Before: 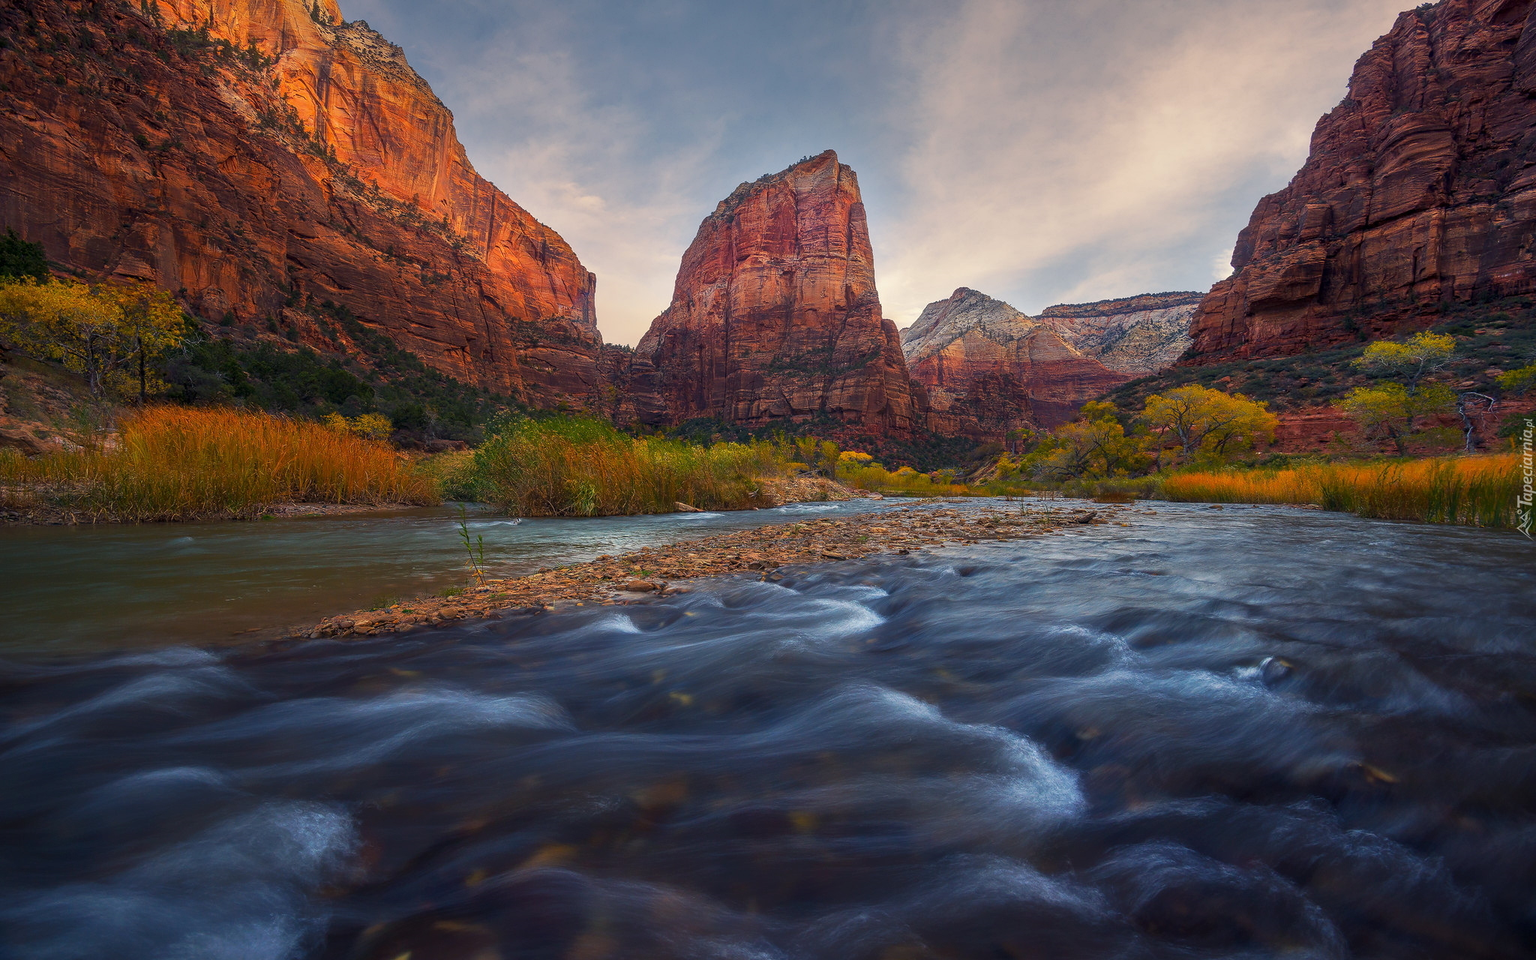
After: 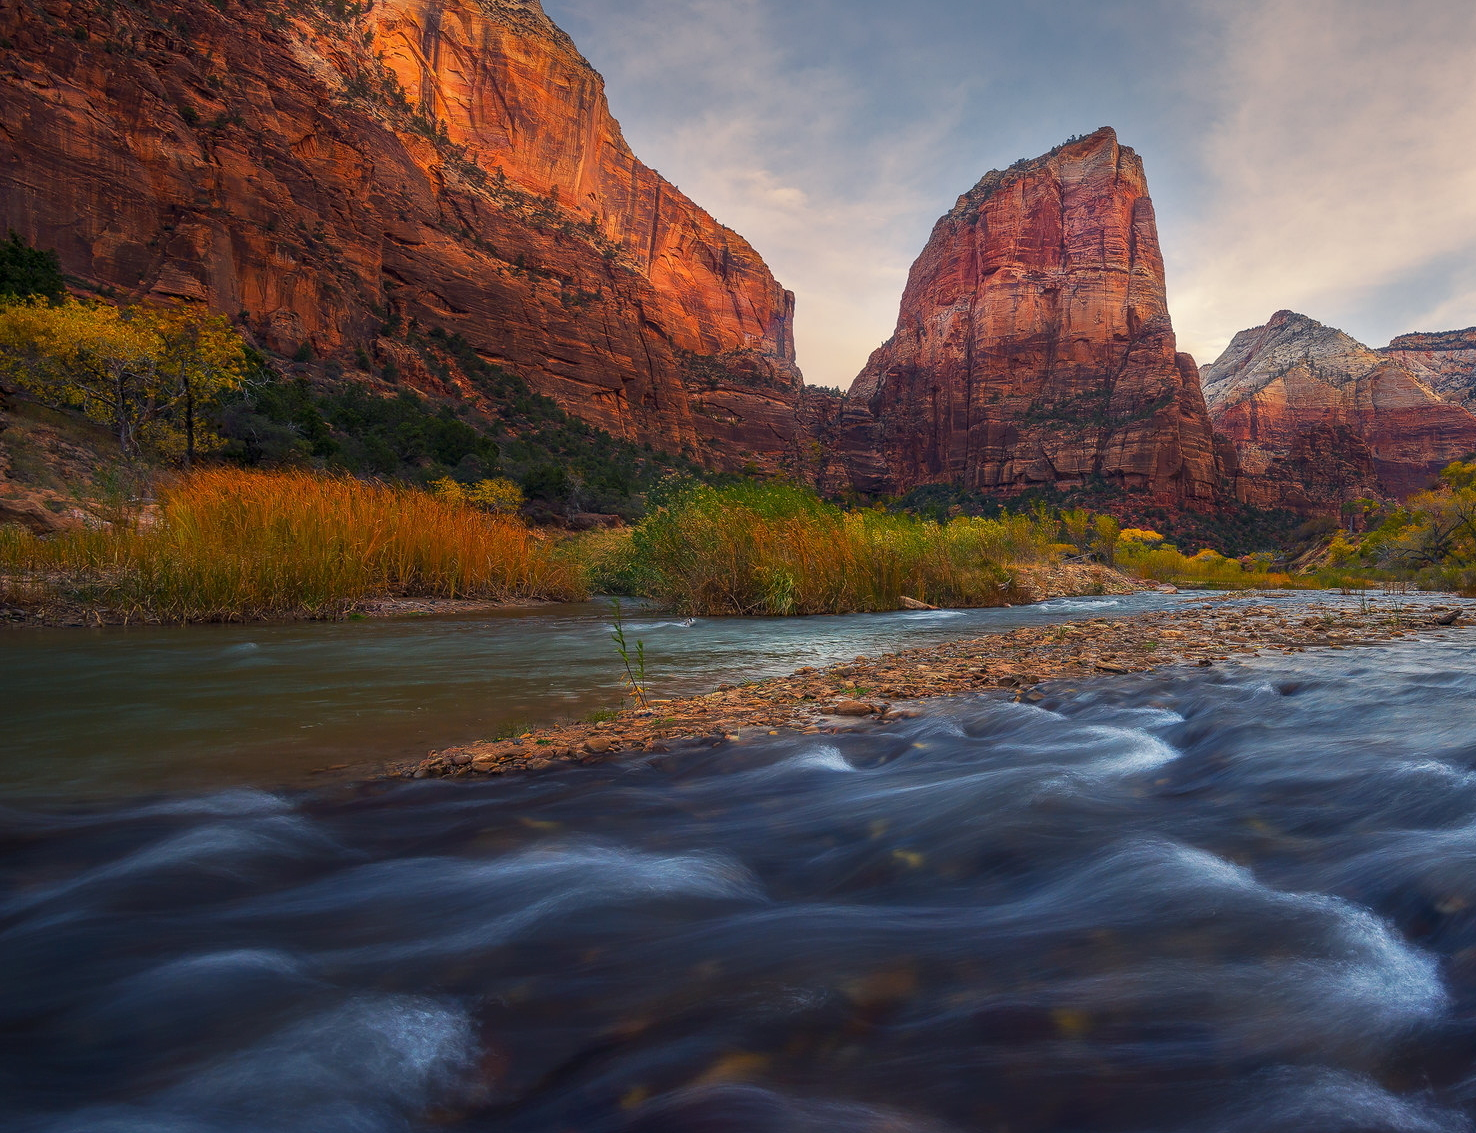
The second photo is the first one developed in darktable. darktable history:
crop: top 5.775%, right 27.907%, bottom 5.639%
